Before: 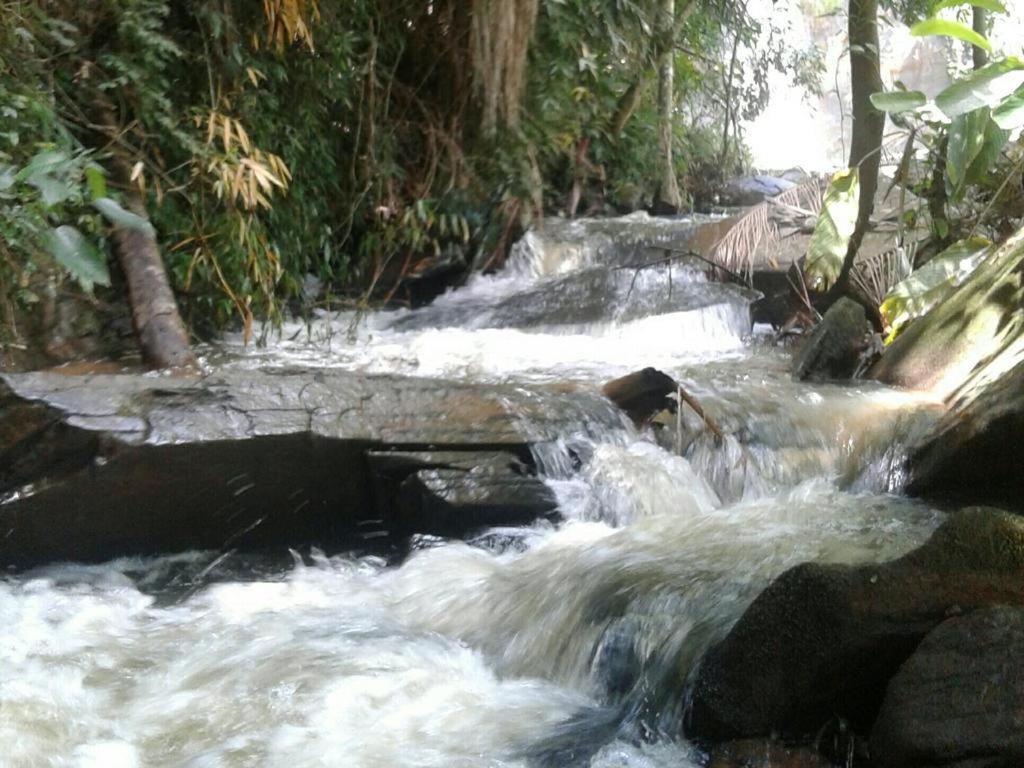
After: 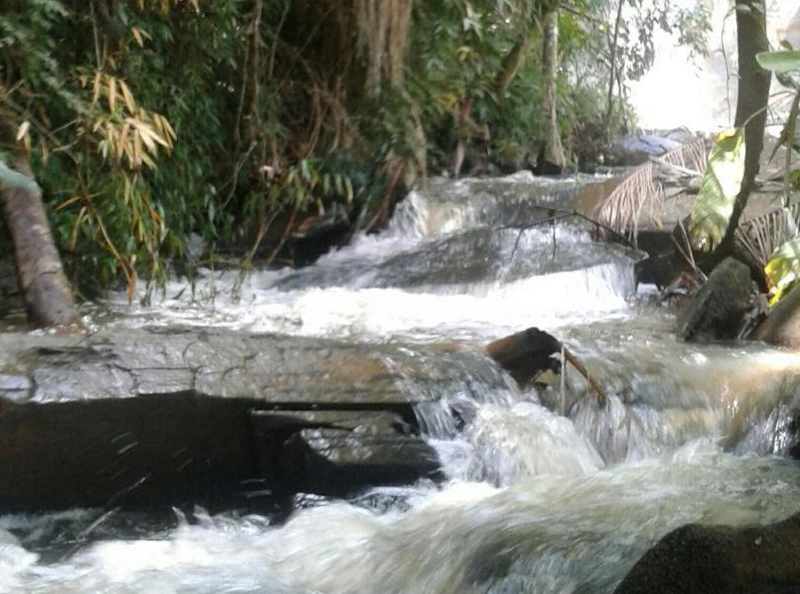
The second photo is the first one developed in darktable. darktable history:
crop and rotate: left 10.77%, top 5.1%, right 10.41%, bottom 16.76%
rotate and perspective: rotation 0.192°, lens shift (horizontal) -0.015, crop left 0.005, crop right 0.996, crop top 0.006, crop bottom 0.99
